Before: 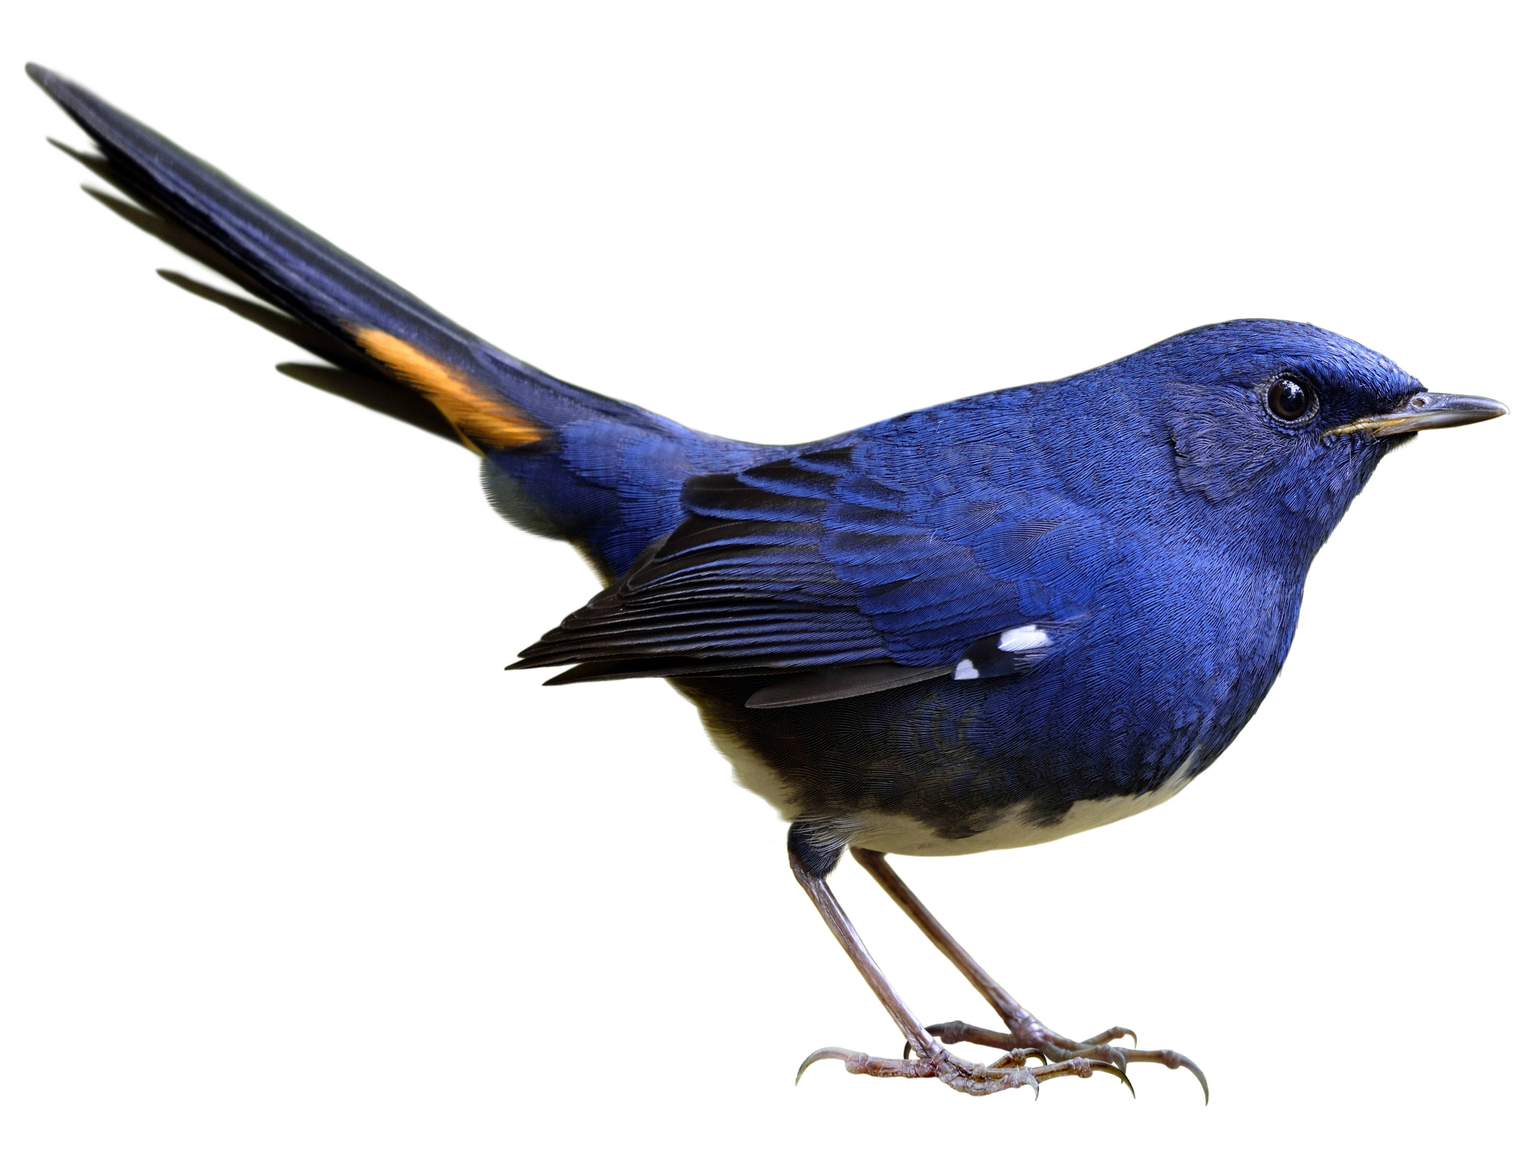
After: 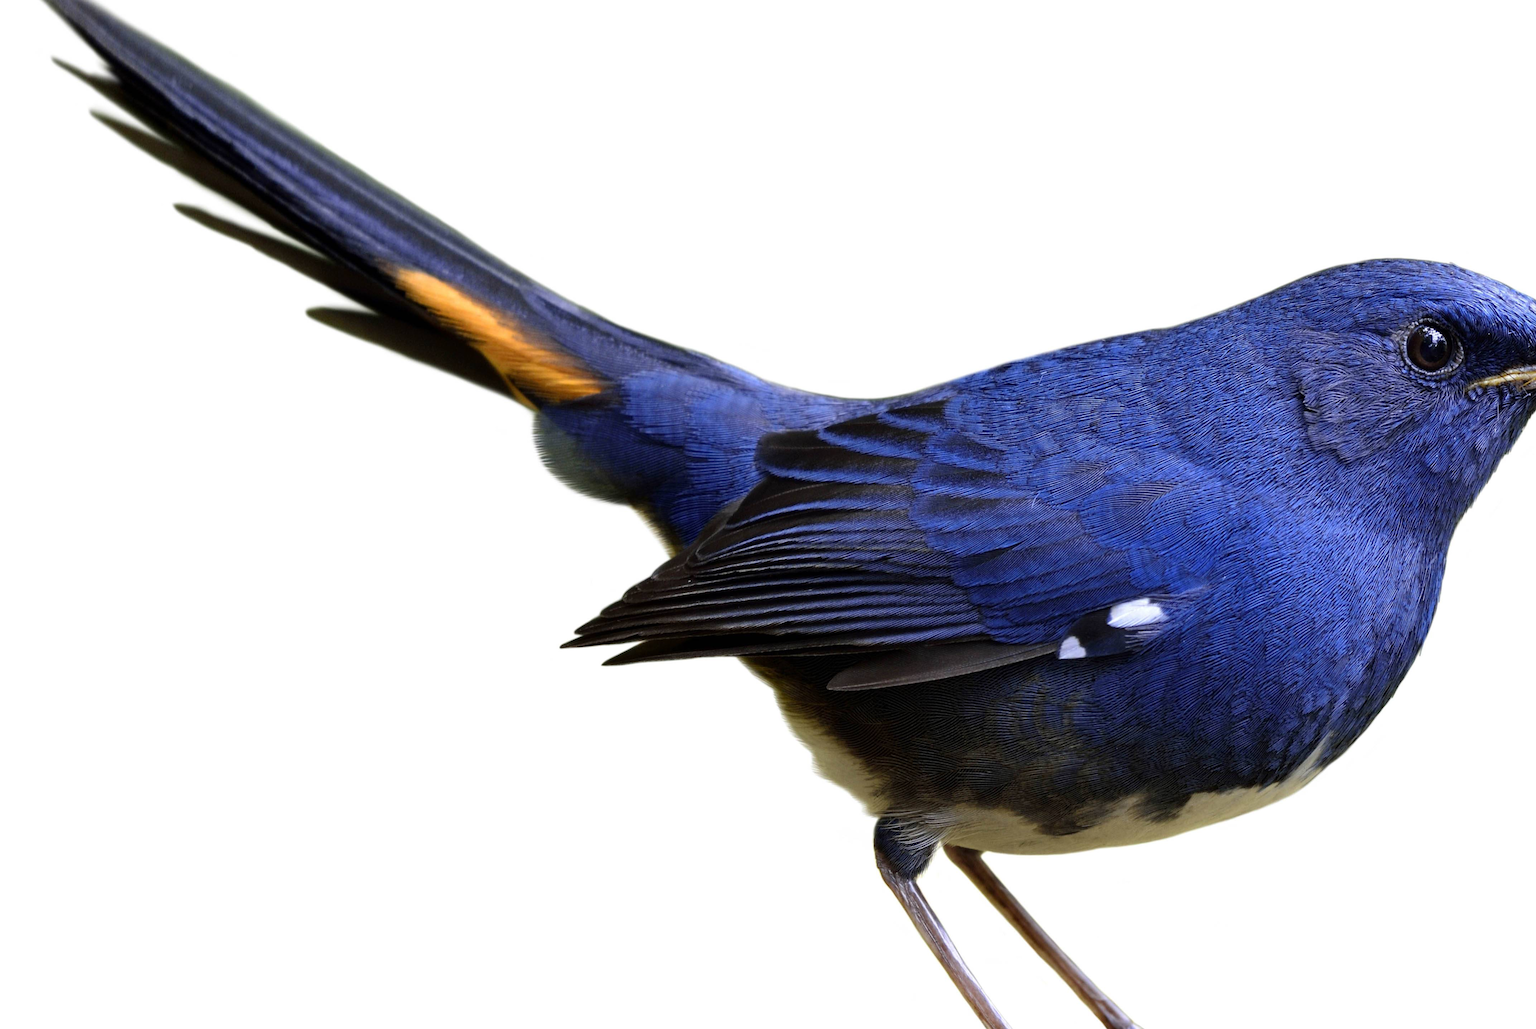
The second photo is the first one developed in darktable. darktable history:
crop: top 7.47%, right 9.847%, bottom 11.983%
